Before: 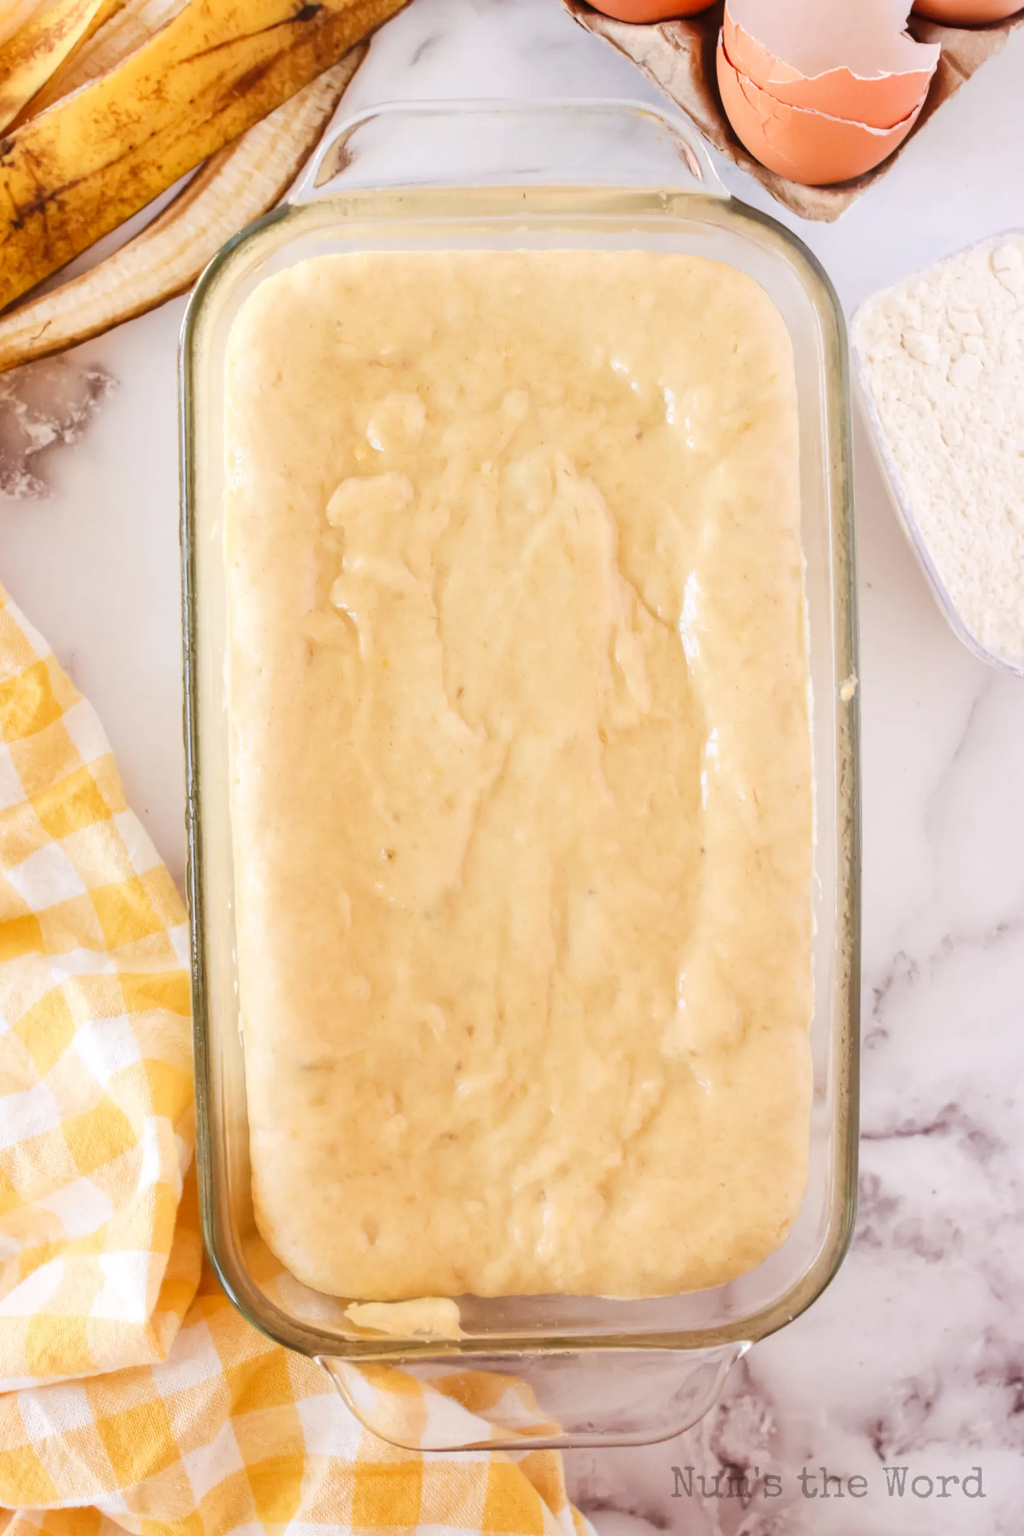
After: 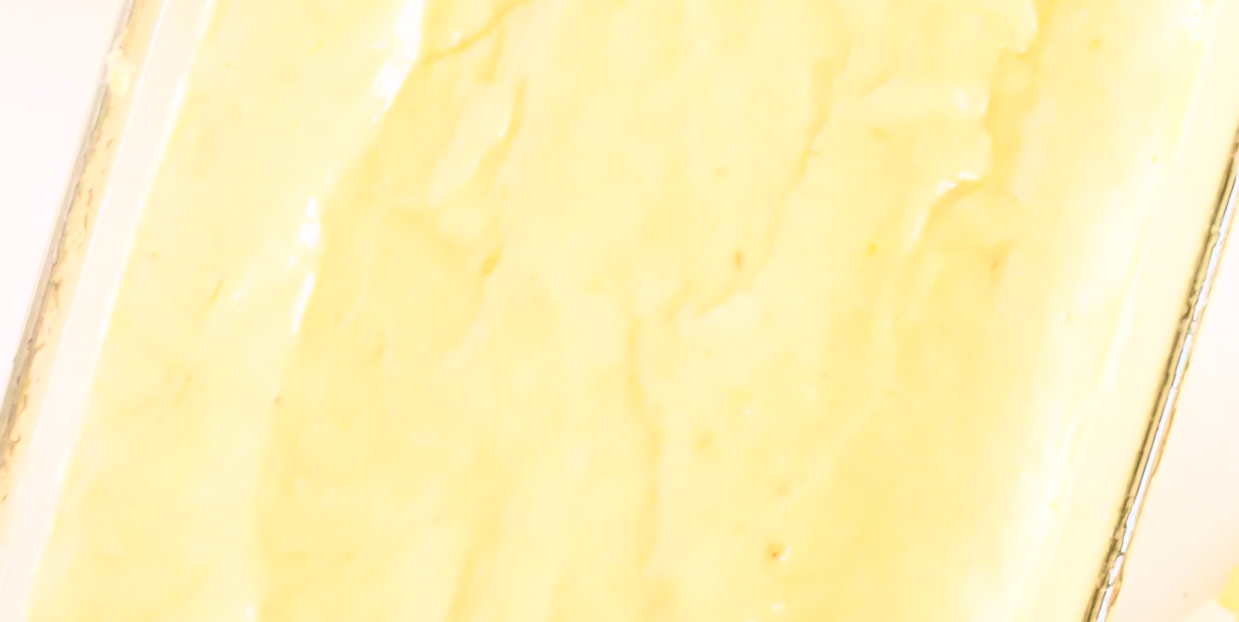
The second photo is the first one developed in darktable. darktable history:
crop and rotate: angle 16.12°, top 30.835%, bottom 35.653%
rgb curve: curves: ch0 [(0, 0) (0.21, 0.15) (0.24, 0.21) (0.5, 0.75) (0.75, 0.96) (0.89, 0.99) (1, 1)]; ch1 [(0, 0.02) (0.21, 0.13) (0.25, 0.2) (0.5, 0.67) (0.75, 0.9) (0.89, 0.97) (1, 1)]; ch2 [(0, 0.02) (0.21, 0.13) (0.25, 0.2) (0.5, 0.67) (0.75, 0.9) (0.89, 0.97) (1, 1)], compensate middle gray true
